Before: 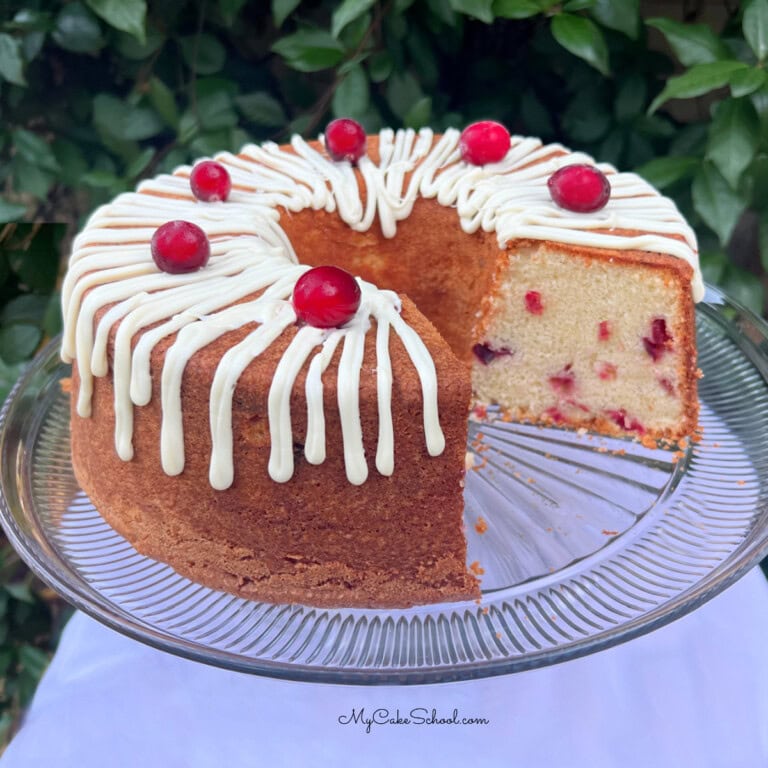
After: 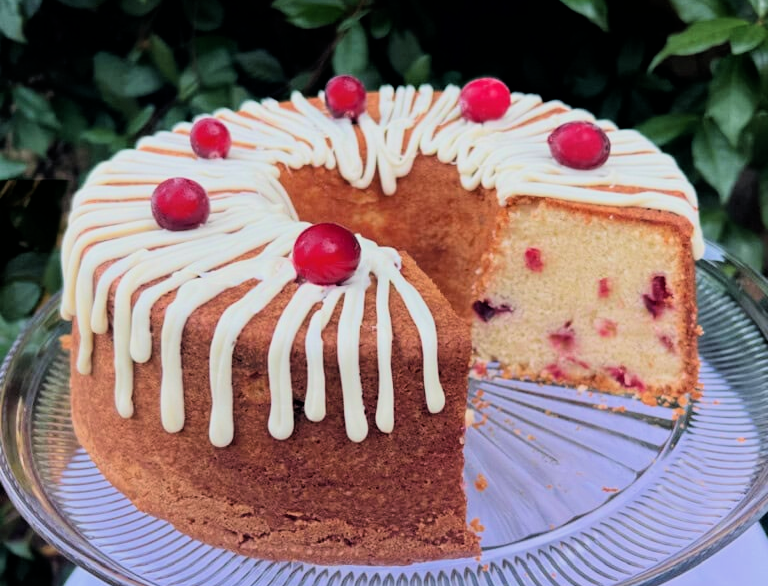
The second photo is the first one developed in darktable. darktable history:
filmic rgb: black relative exposure -5.13 EV, white relative exposure 3.99 EV, threshold 2.96 EV, hardness 2.9, contrast 1.298, color science v6 (2022), iterations of high-quality reconstruction 0, enable highlight reconstruction true
velvia: on, module defaults
crop: top 5.695%, bottom 17.924%
